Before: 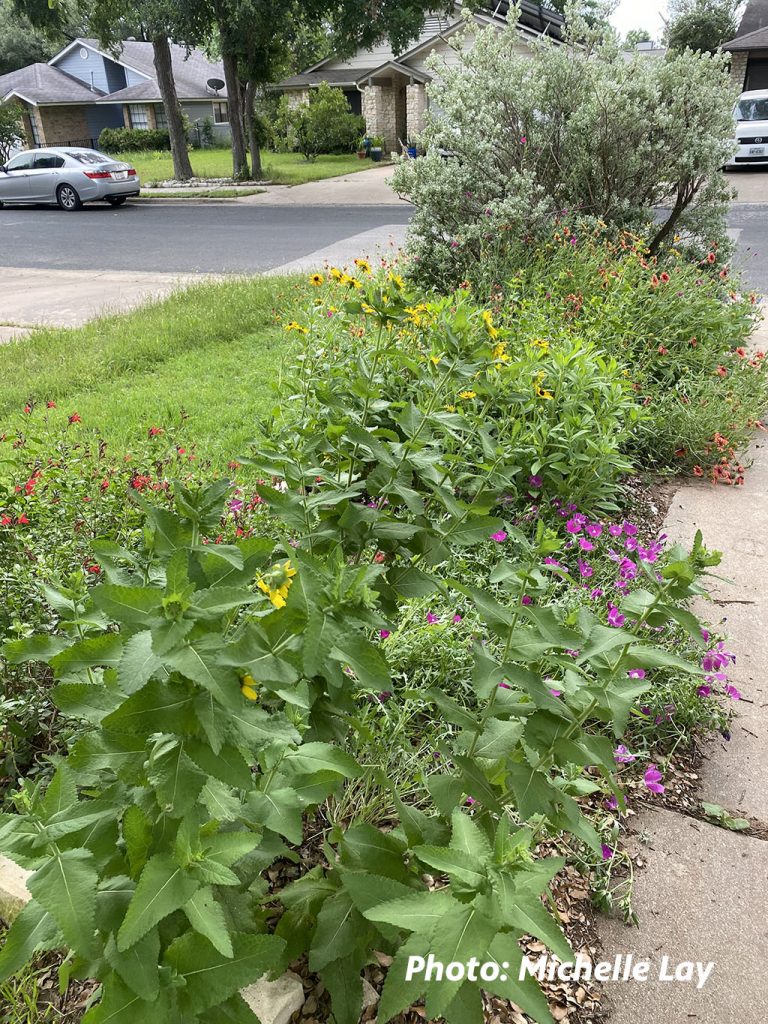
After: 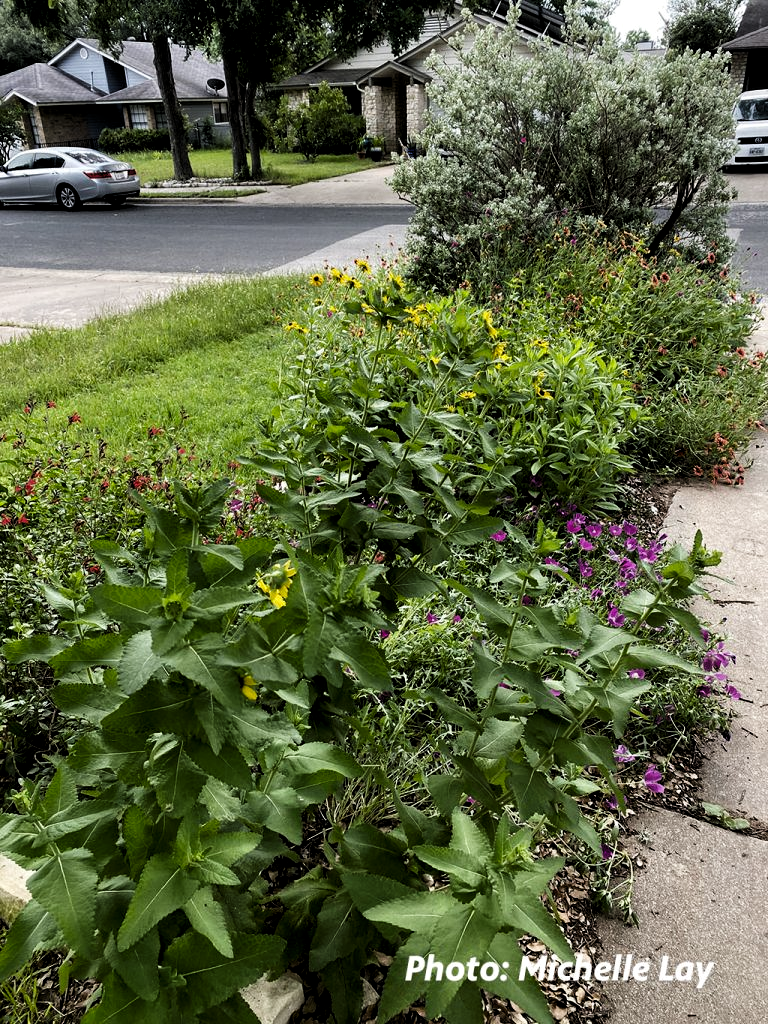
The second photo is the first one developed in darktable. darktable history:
filmic rgb: middle gray luminance 29%, black relative exposure -10.3 EV, white relative exposure 5.5 EV, threshold 6 EV, target black luminance 0%, hardness 3.95, latitude 2.04%, contrast 1.132, highlights saturation mix 5%, shadows ↔ highlights balance 15.11%, add noise in highlights 0, preserve chrominance no, color science v3 (2019), use custom middle-gray values true, iterations of high-quality reconstruction 0, contrast in highlights soft, enable highlight reconstruction true
levels: levels [0.044, 0.475, 0.791]
